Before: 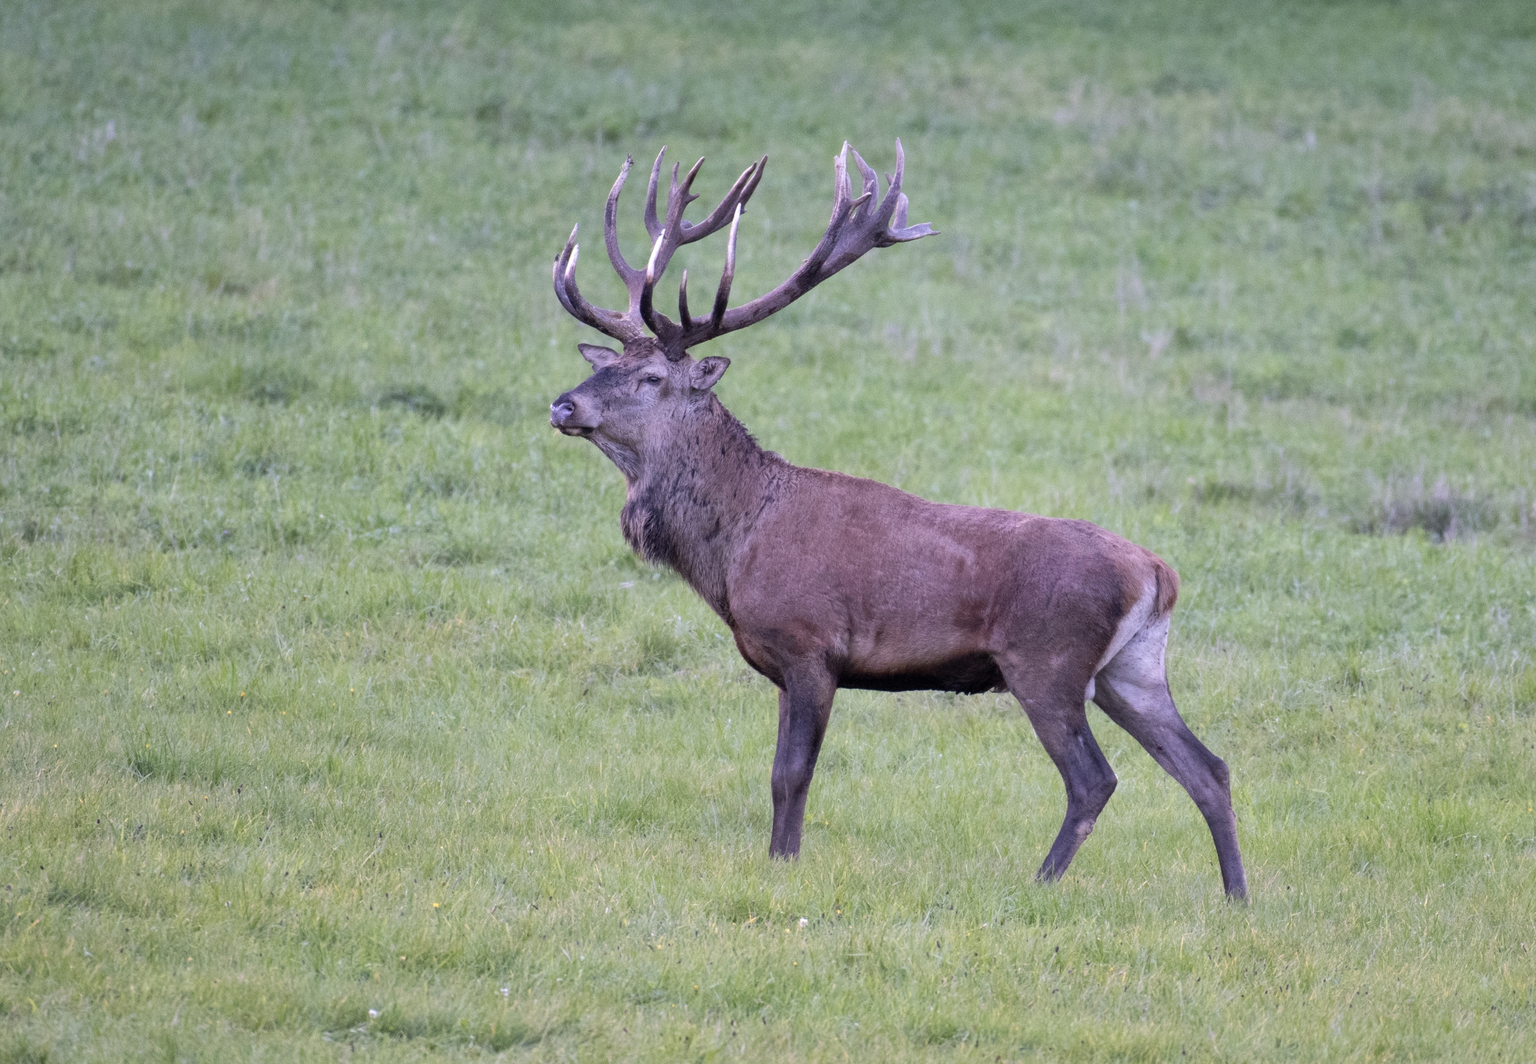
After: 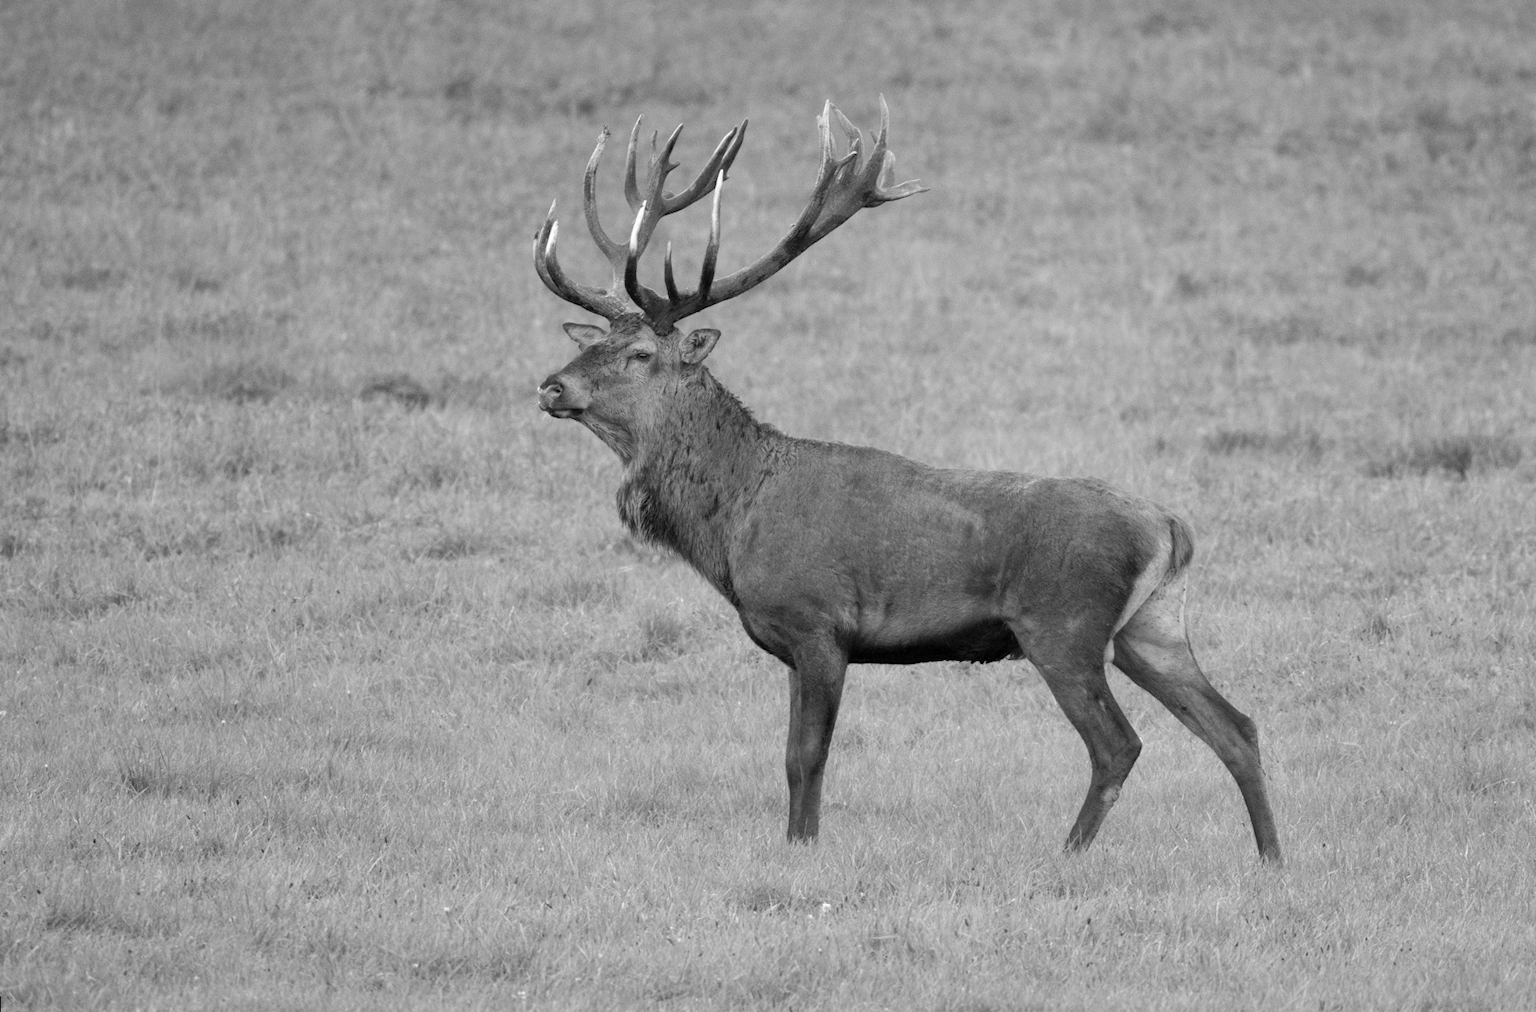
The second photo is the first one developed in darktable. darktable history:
monochrome: a -4.13, b 5.16, size 1
rotate and perspective: rotation -3°, crop left 0.031, crop right 0.968, crop top 0.07, crop bottom 0.93
color balance rgb: perceptual saturation grading › global saturation 25%, global vibrance 20%
